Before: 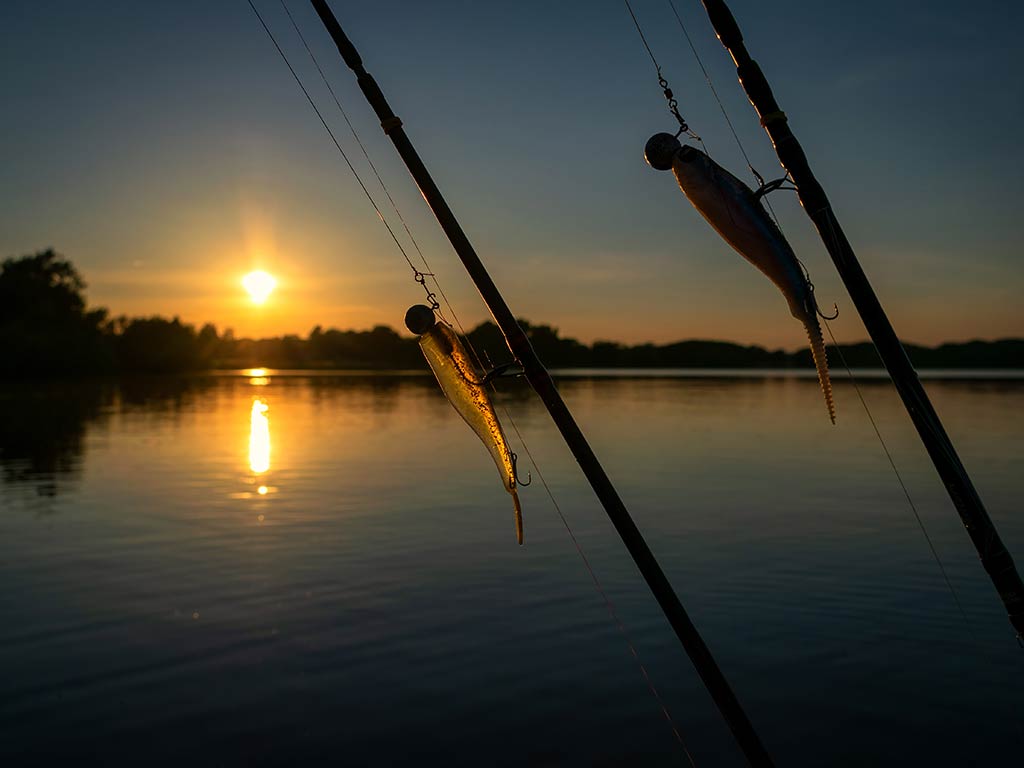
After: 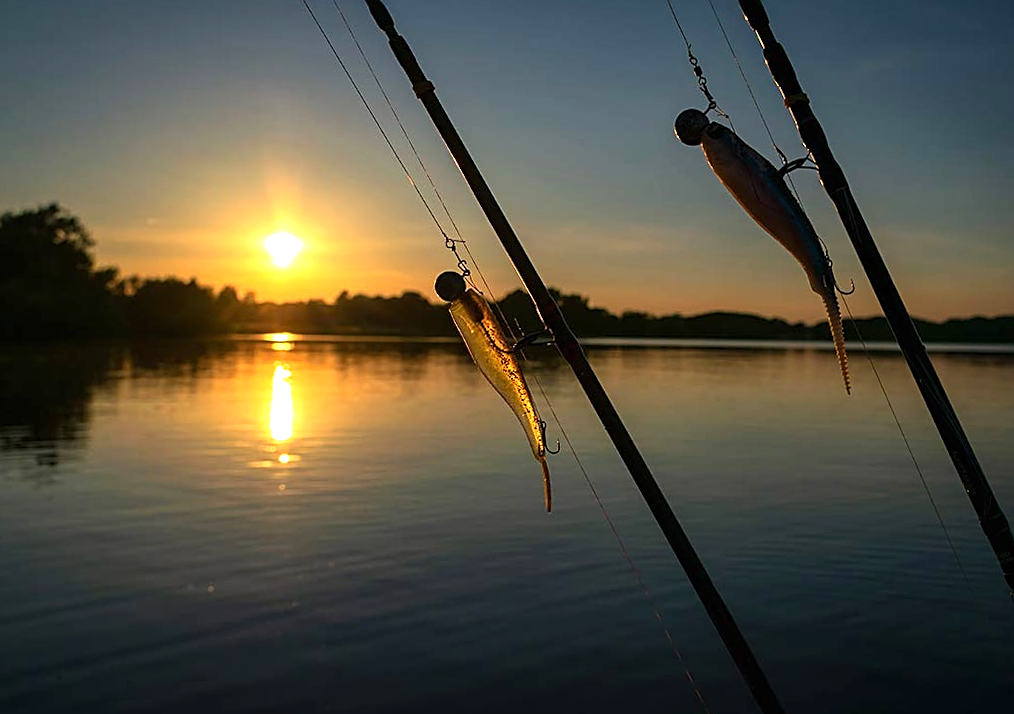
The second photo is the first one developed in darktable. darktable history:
sharpen: on, module defaults
rotate and perspective: rotation 0.679°, lens shift (horizontal) 0.136, crop left 0.009, crop right 0.991, crop top 0.078, crop bottom 0.95
exposure: black level correction 0, exposure 0.6 EV, compensate highlight preservation false
